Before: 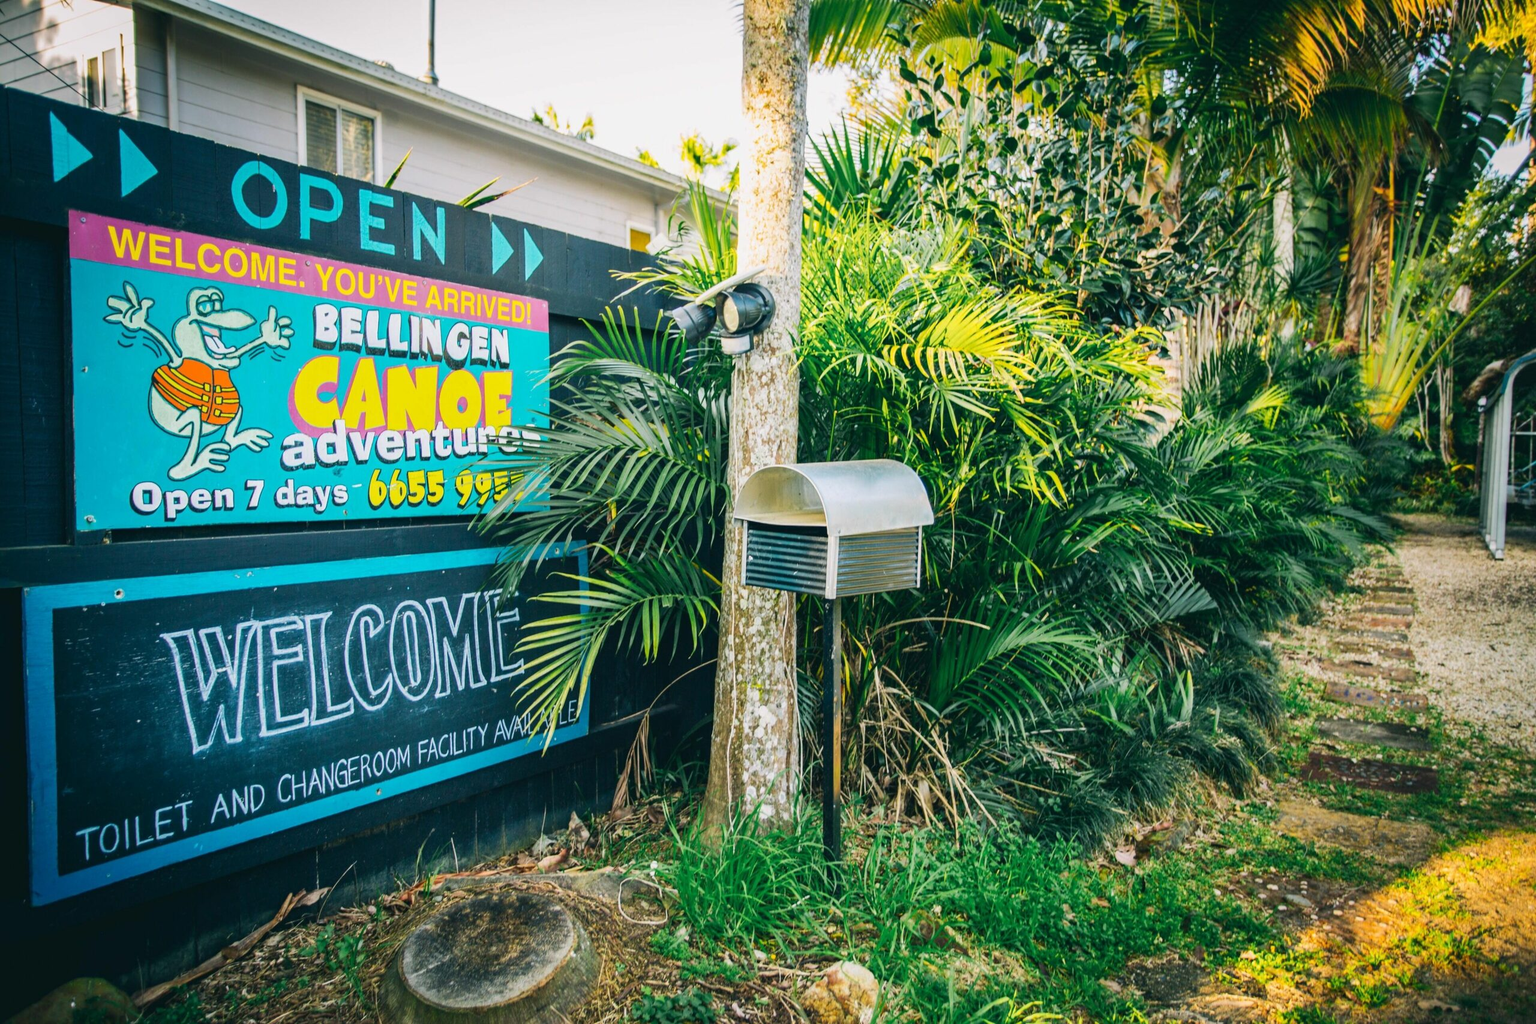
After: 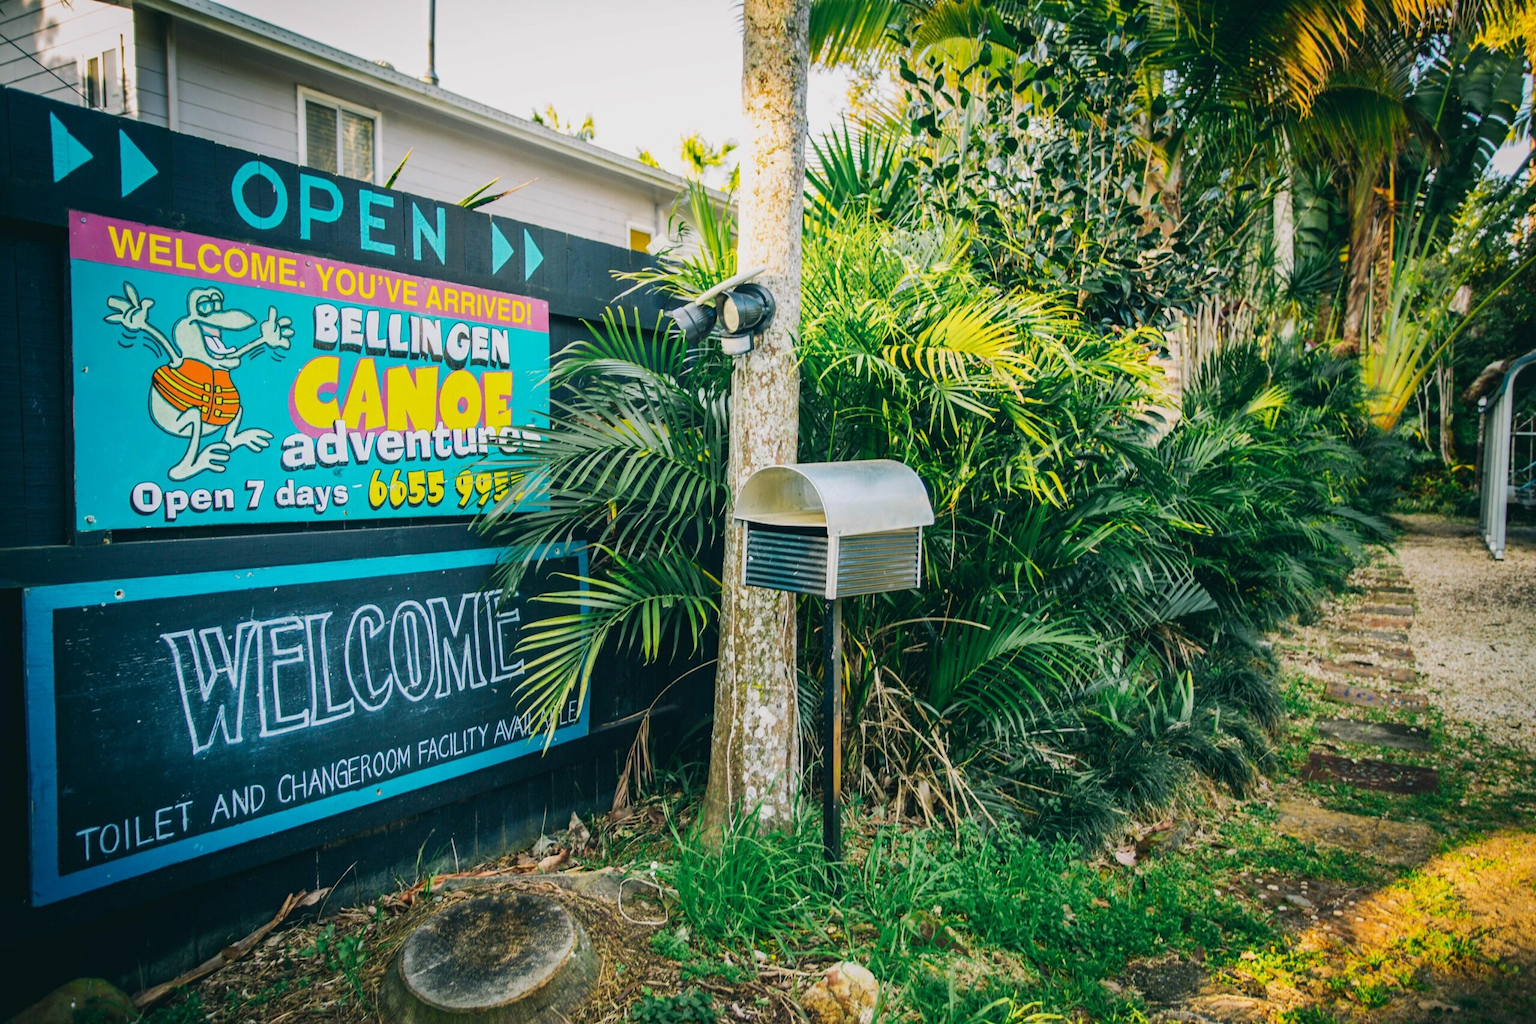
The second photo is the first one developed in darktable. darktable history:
exposure: exposure -0.152 EV, compensate exposure bias true, compensate highlight preservation false
